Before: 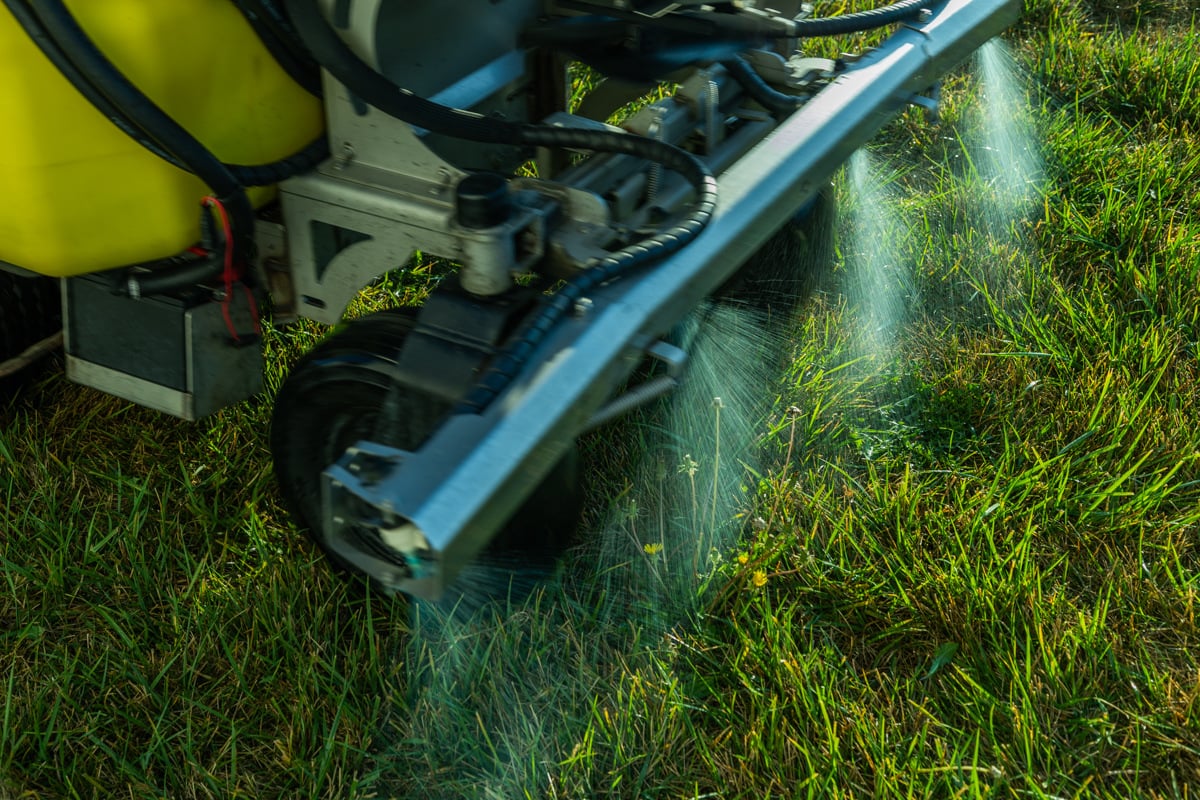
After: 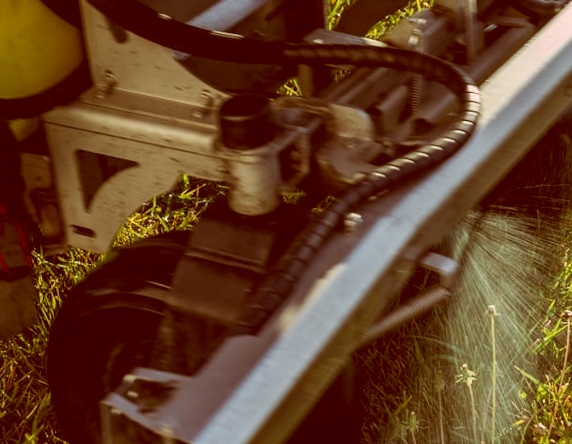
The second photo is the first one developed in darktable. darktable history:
crop: left 17.835%, top 7.675%, right 32.881%, bottom 32.213%
color correction: highlights a* 9.03, highlights b* 8.71, shadows a* 40, shadows b* 40, saturation 0.8
tone curve: curves: ch0 [(0, 0) (0.003, 0.045) (0.011, 0.051) (0.025, 0.057) (0.044, 0.074) (0.069, 0.096) (0.1, 0.125) (0.136, 0.16) (0.177, 0.201) (0.224, 0.242) (0.277, 0.299) (0.335, 0.362) (0.399, 0.432) (0.468, 0.512) (0.543, 0.601) (0.623, 0.691) (0.709, 0.786) (0.801, 0.876) (0.898, 0.927) (1, 1)], preserve colors none
shadows and highlights: radius 125.46, shadows 30.51, highlights -30.51, low approximation 0.01, soften with gaussian
rotate and perspective: rotation -3°, crop left 0.031, crop right 0.968, crop top 0.07, crop bottom 0.93
